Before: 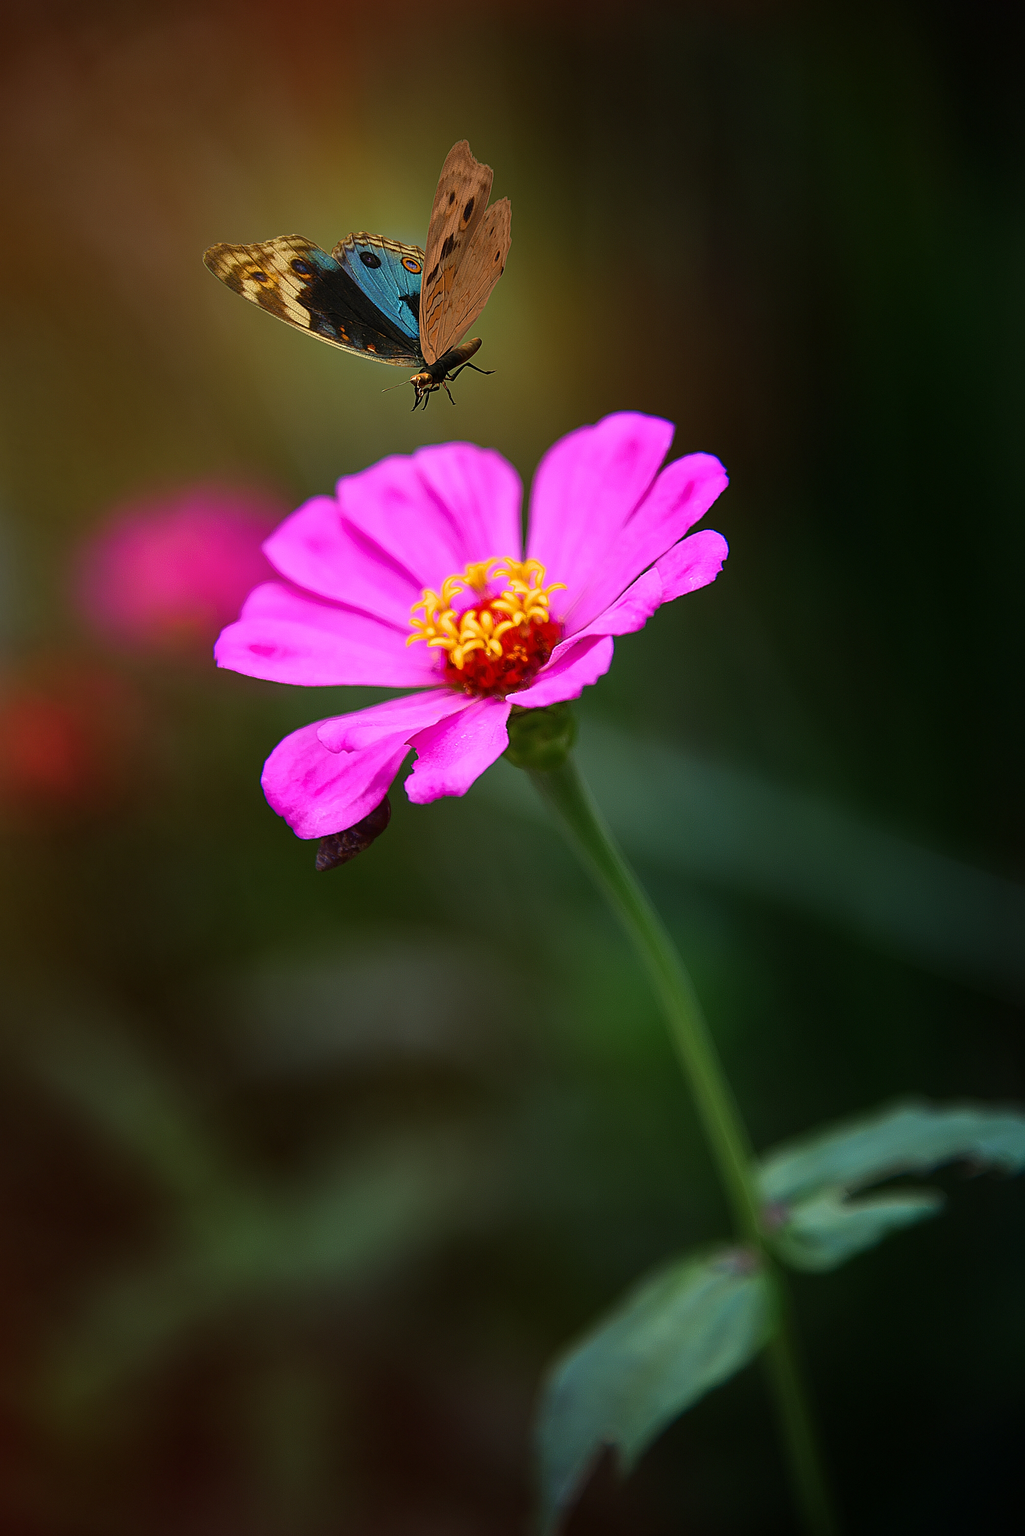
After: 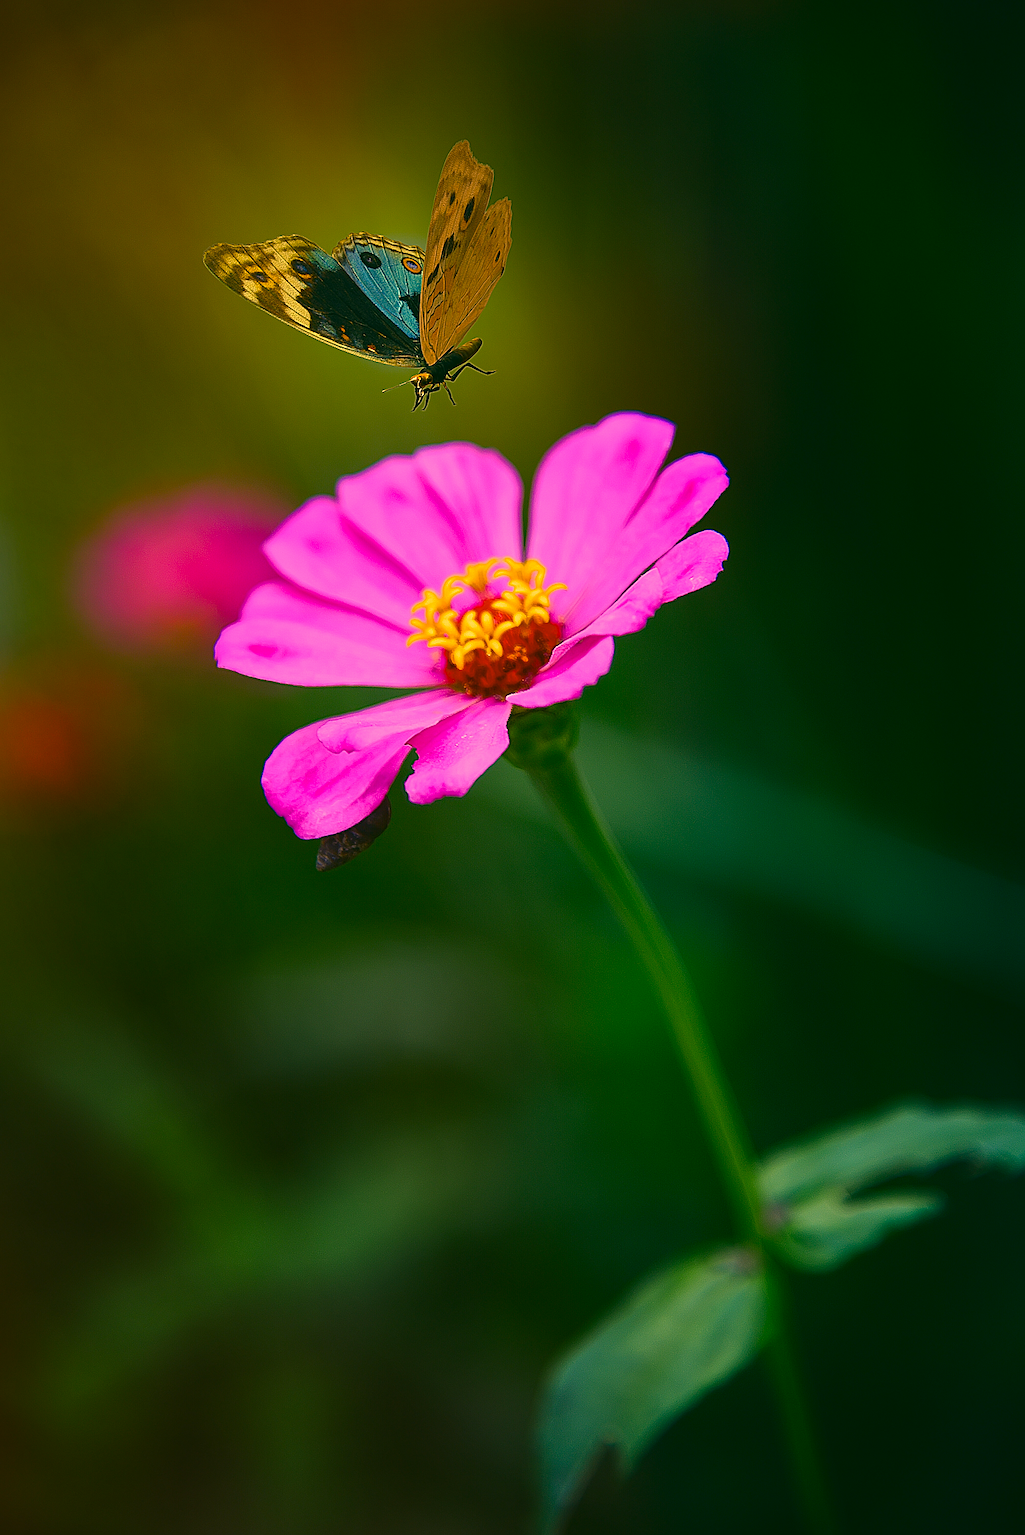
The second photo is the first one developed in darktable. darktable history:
color correction: highlights a* 5.3, highlights b* 24.26, shadows a* -15.58, shadows b* 4.02
sharpen: on, module defaults
tone equalizer: on, module defaults
color balance rgb: shadows lift › chroma 2%, shadows lift › hue 219.6°, power › hue 313.2°, highlights gain › chroma 3%, highlights gain › hue 75.6°, global offset › luminance 0.5%, perceptual saturation grading › global saturation 15.33%, perceptual saturation grading › highlights -19.33%, perceptual saturation grading › shadows 20%, global vibrance 20%
